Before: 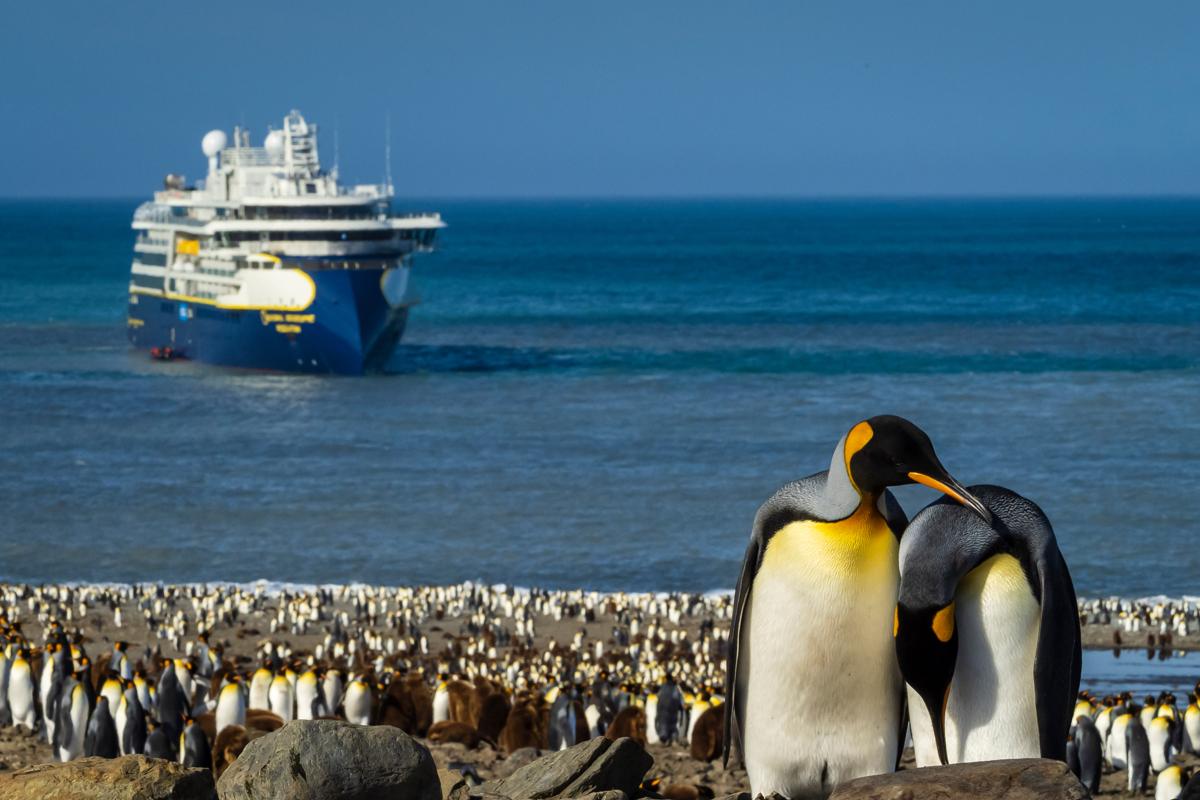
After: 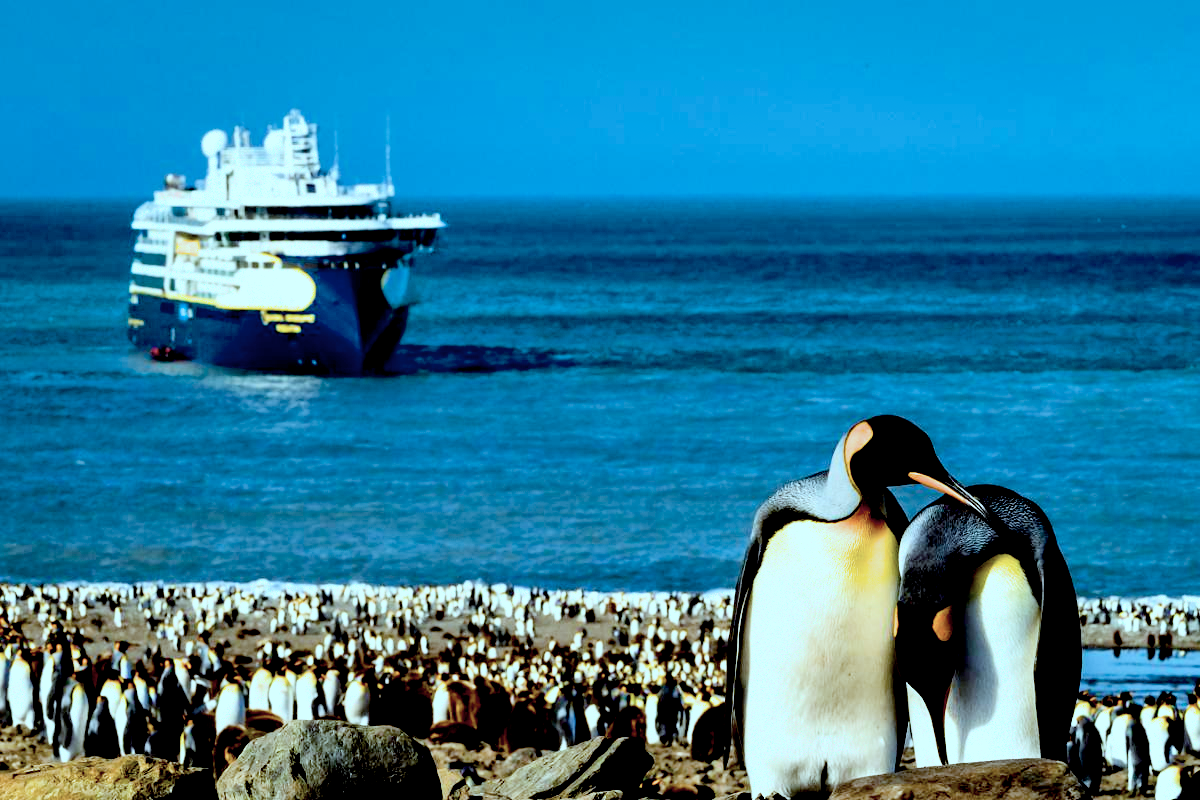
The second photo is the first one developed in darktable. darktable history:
color correction: highlights a* -12.15, highlights b* -15.13
contrast brightness saturation: contrast 0.113, saturation -0.16
shadows and highlights: shadows 43.68, white point adjustment -1.36, soften with gaussian
exposure: black level correction 0.039, exposure 0.499 EV, compensate highlight preservation false
filmic rgb: black relative exposure -8 EV, white relative exposure 4.05 EV, threshold -0.323 EV, transition 3.19 EV, structure ↔ texture 99.08%, hardness 4.11, iterations of high-quality reconstruction 0, enable highlight reconstruction true
color balance rgb: power › hue 60.18°, linear chroma grading › global chroma 9.913%, perceptual saturation grading › global saturation -0.144%, perceptual brilliance grading › global brilliance 29.335%
